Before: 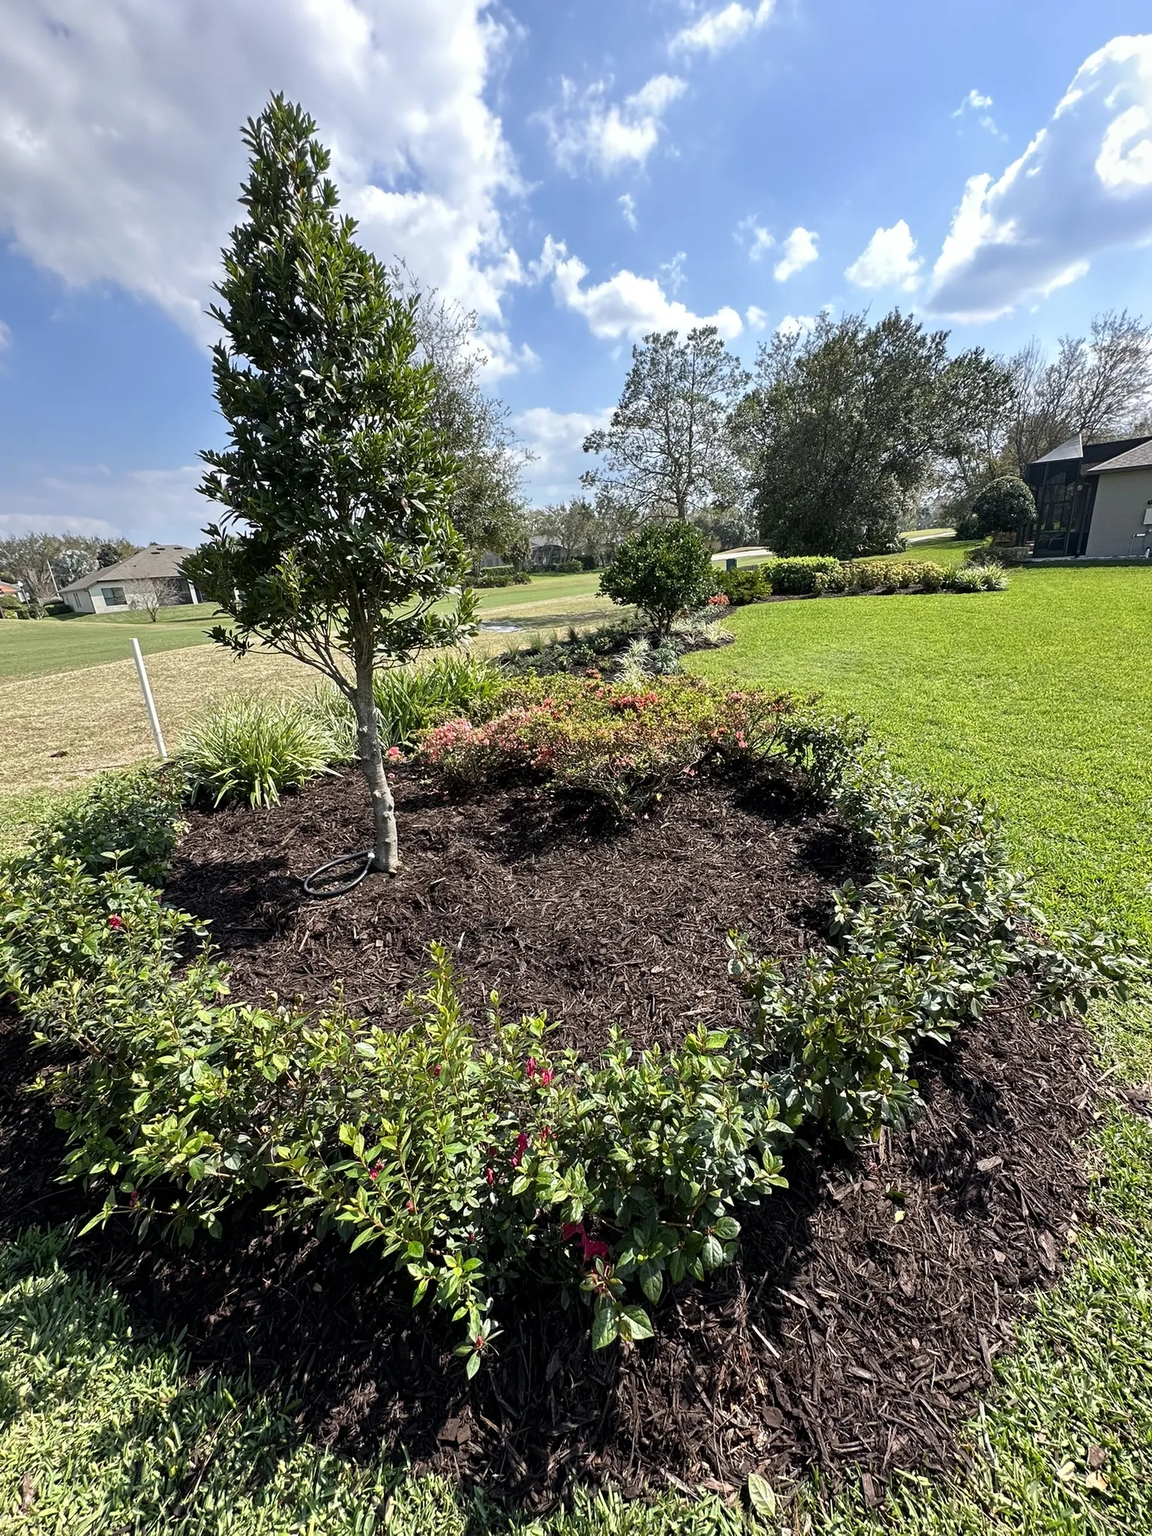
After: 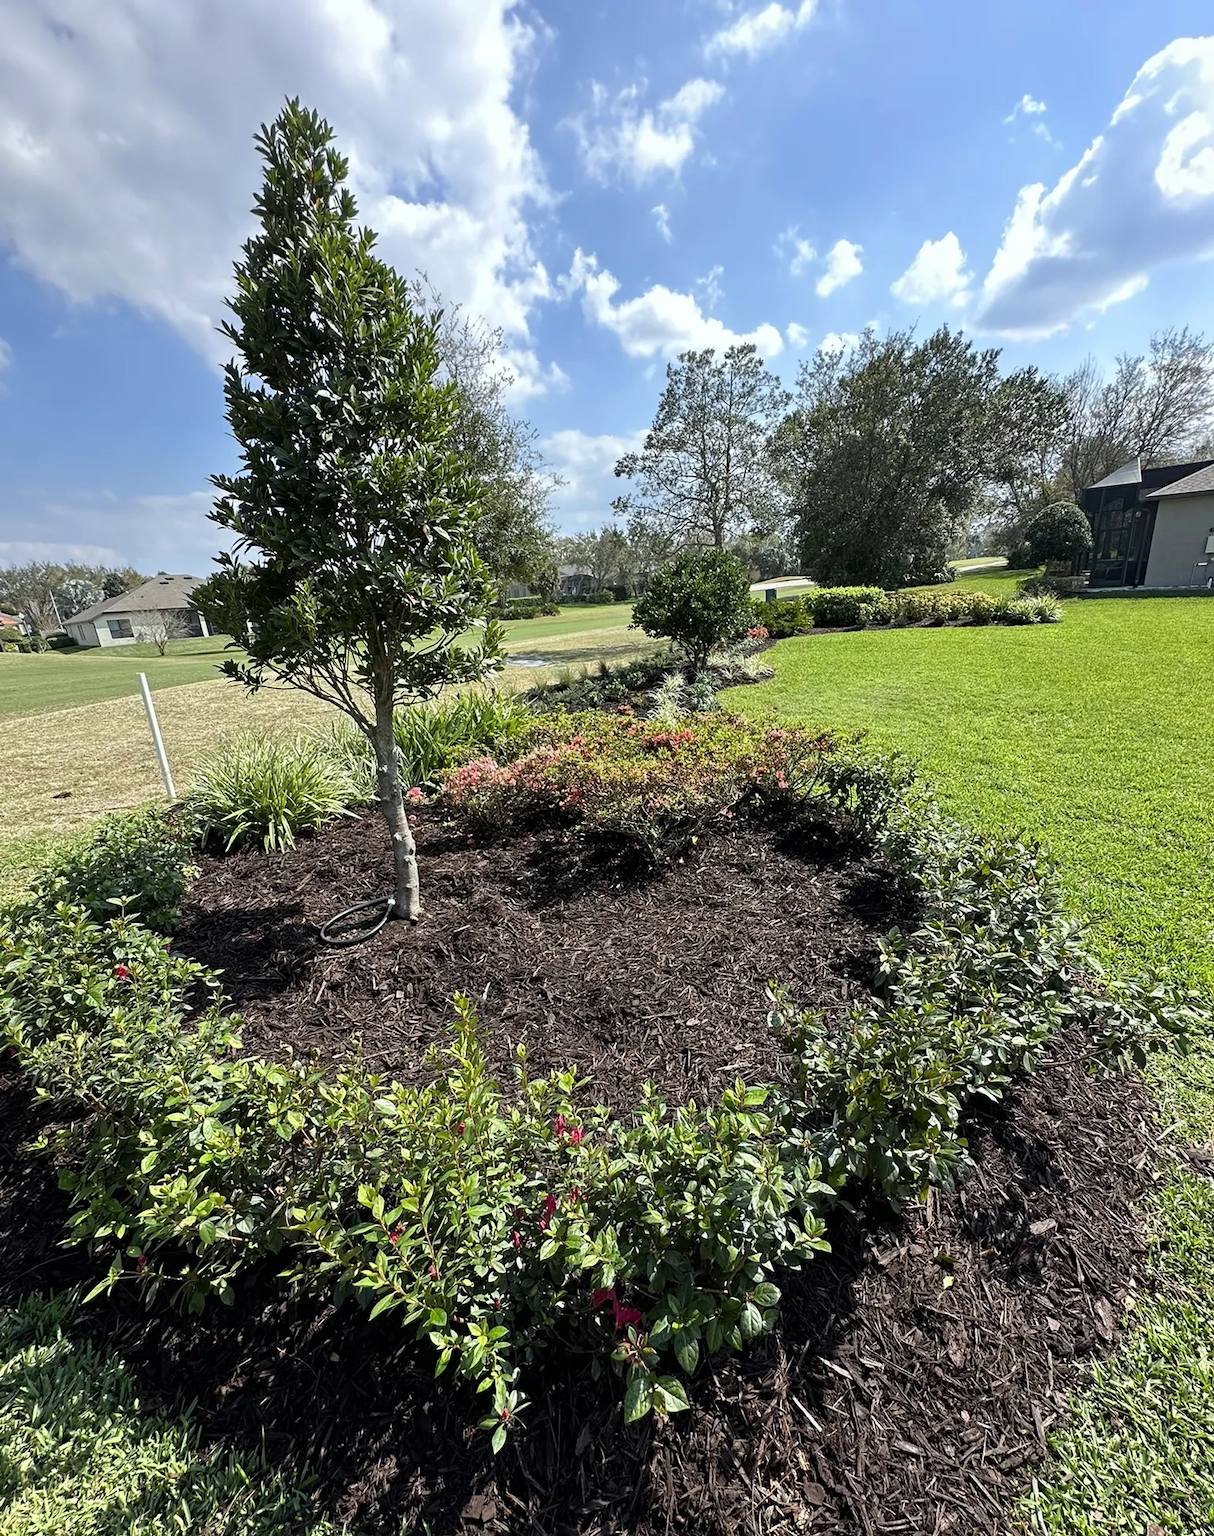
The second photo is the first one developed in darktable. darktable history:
crop and rotate: top 0%, bottom 5.097%
white balance: red 0.978, blue 0.999
